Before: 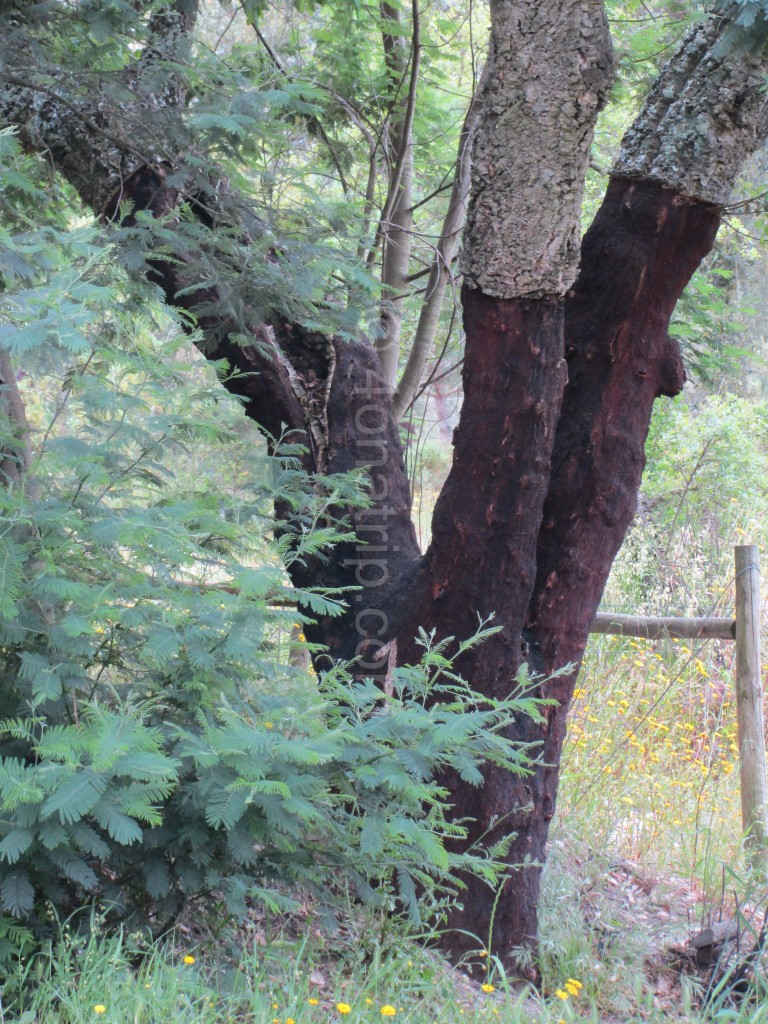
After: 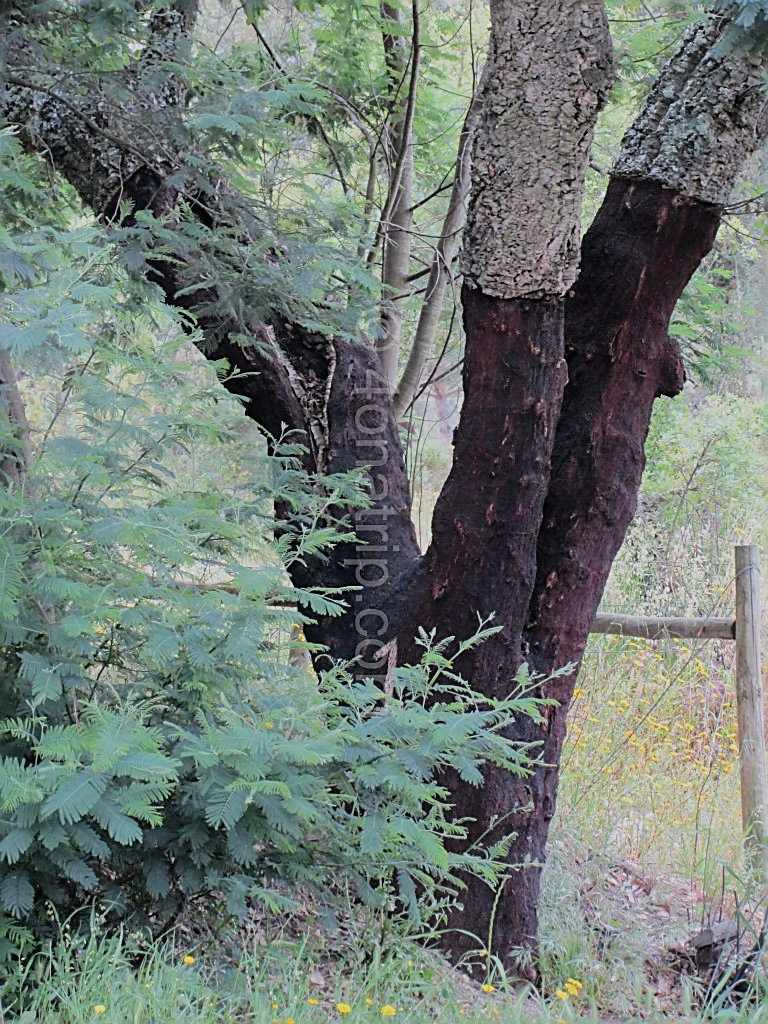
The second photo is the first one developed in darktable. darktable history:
filmic rgb: black relative exposure -7.65 EV, white relative exposure 4.56 EV, hardness 3.61
sharpen: amount 0.914
